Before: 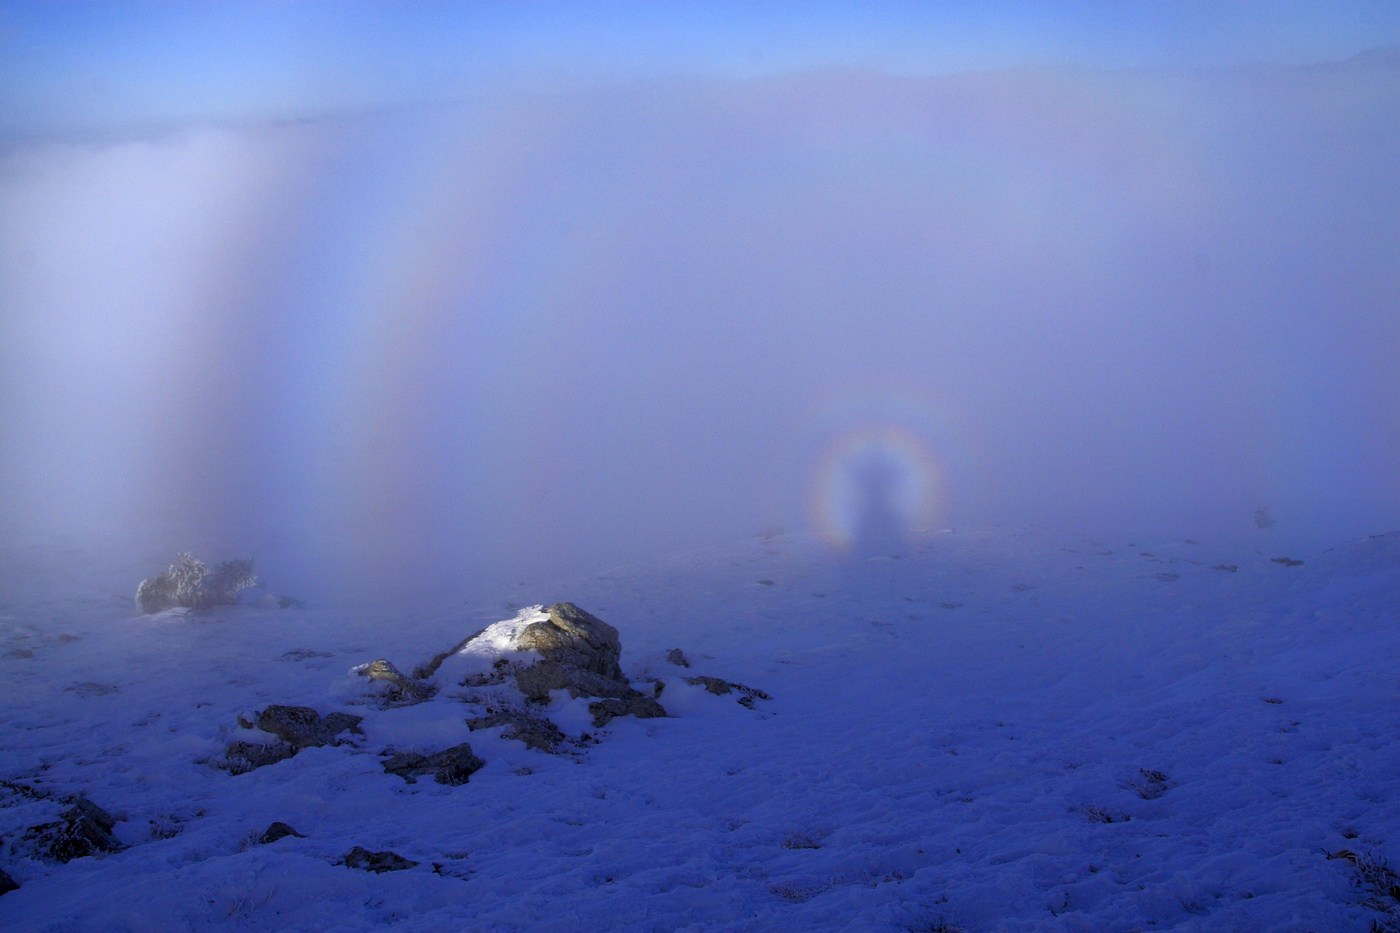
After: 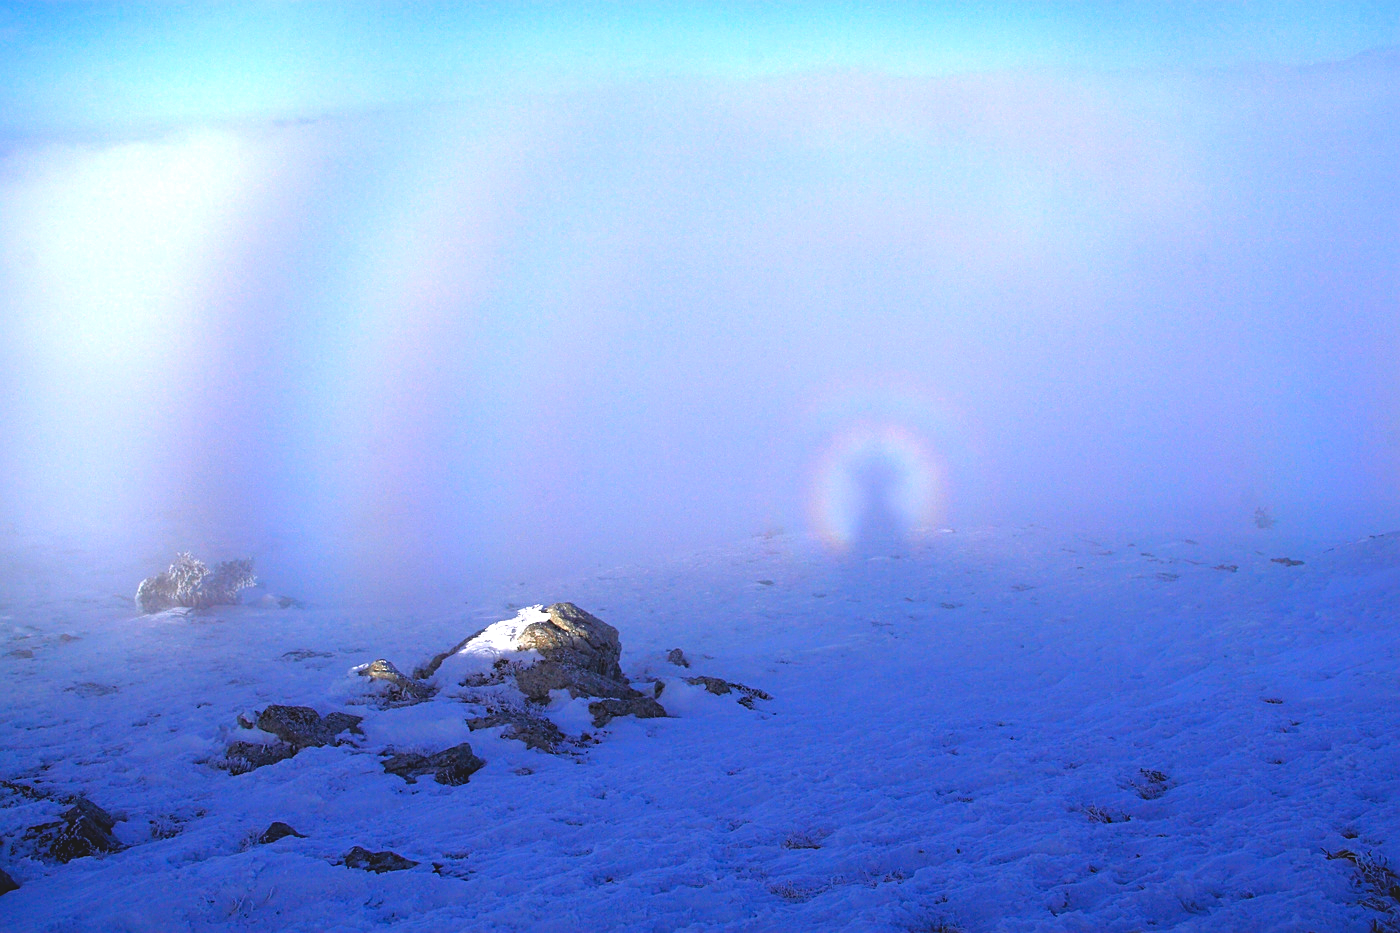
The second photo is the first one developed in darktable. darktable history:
exposure: black level correction -0.006, exposure 1 EV, compensate highlight preservation false
sharpen: on, module defaults
